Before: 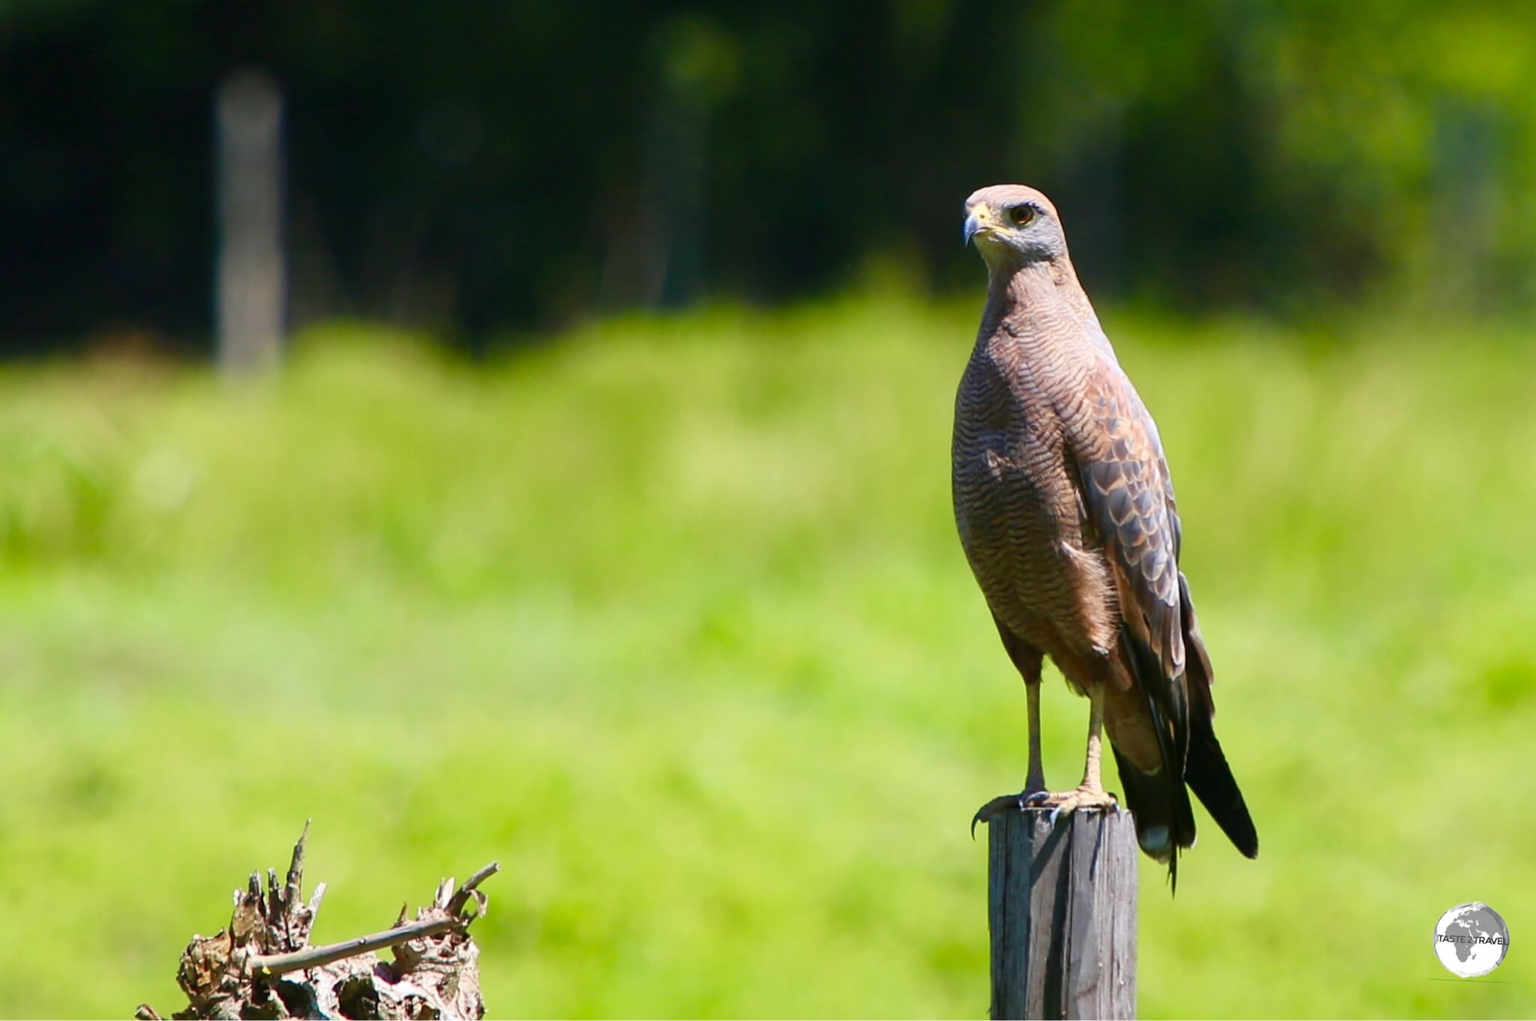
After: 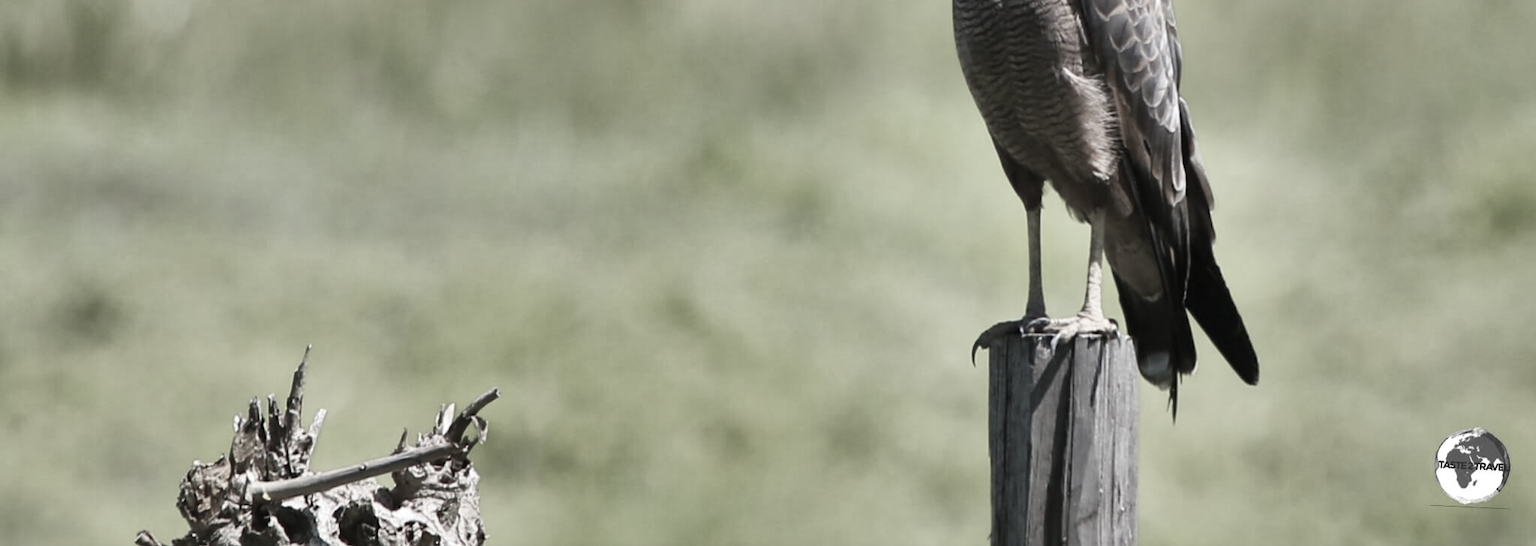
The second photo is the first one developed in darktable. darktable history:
crop and rotate: top 46.488%, right 0.049%
tone equalizer: edges refinement/feathering 500, mask exposure compensation -1.57 EV, preserve details no
color correction: highlights b* -0.057, saturation 0.203
shadows and highlights: radius 109.13, shadows 44.19, highlights -66.14, low approximation 0.01, soften with gaussian
